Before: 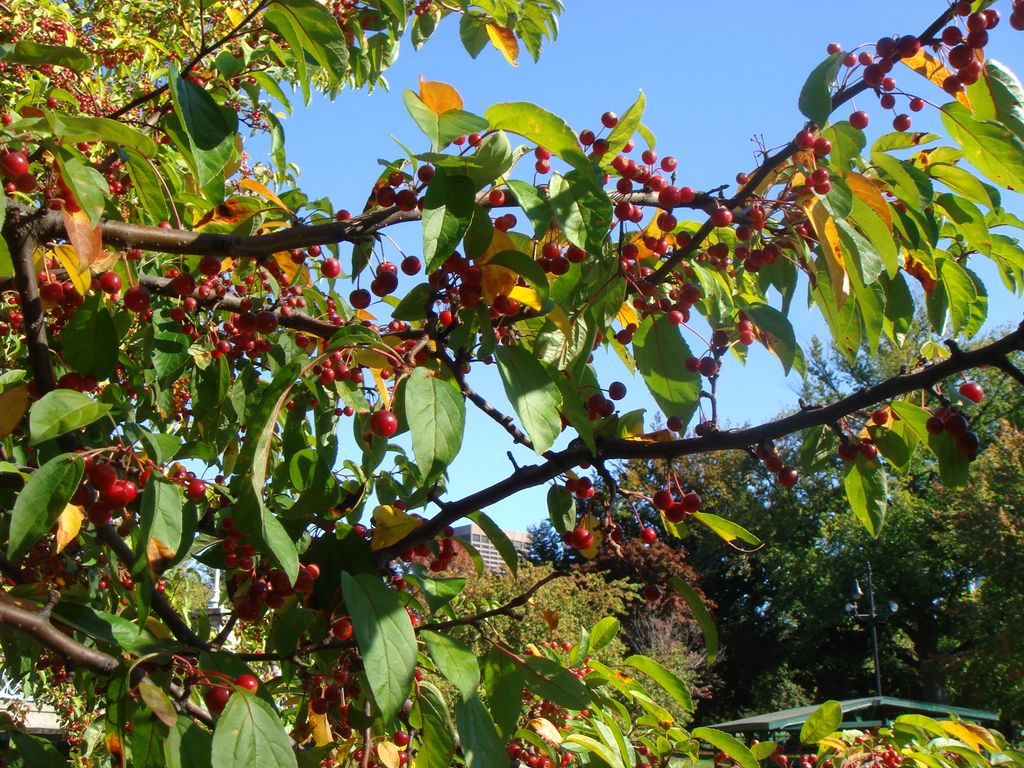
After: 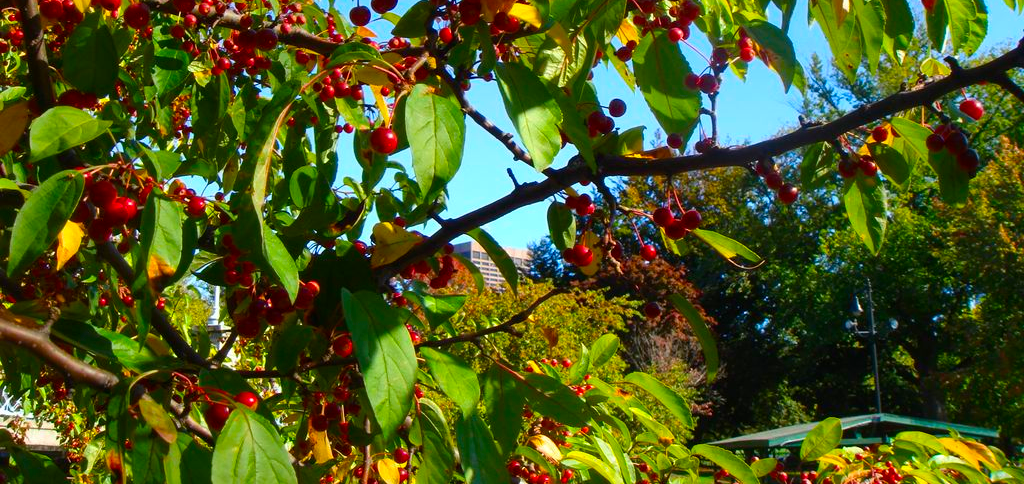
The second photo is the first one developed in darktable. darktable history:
crop and rotate: top 36.852%
color balance rgb: linear chroma grading › global chroma 8.533%, perceptual saturation grading › global saturation 31.123%
contrast brightness saturation: contrast 0.079, saturation 0.199
